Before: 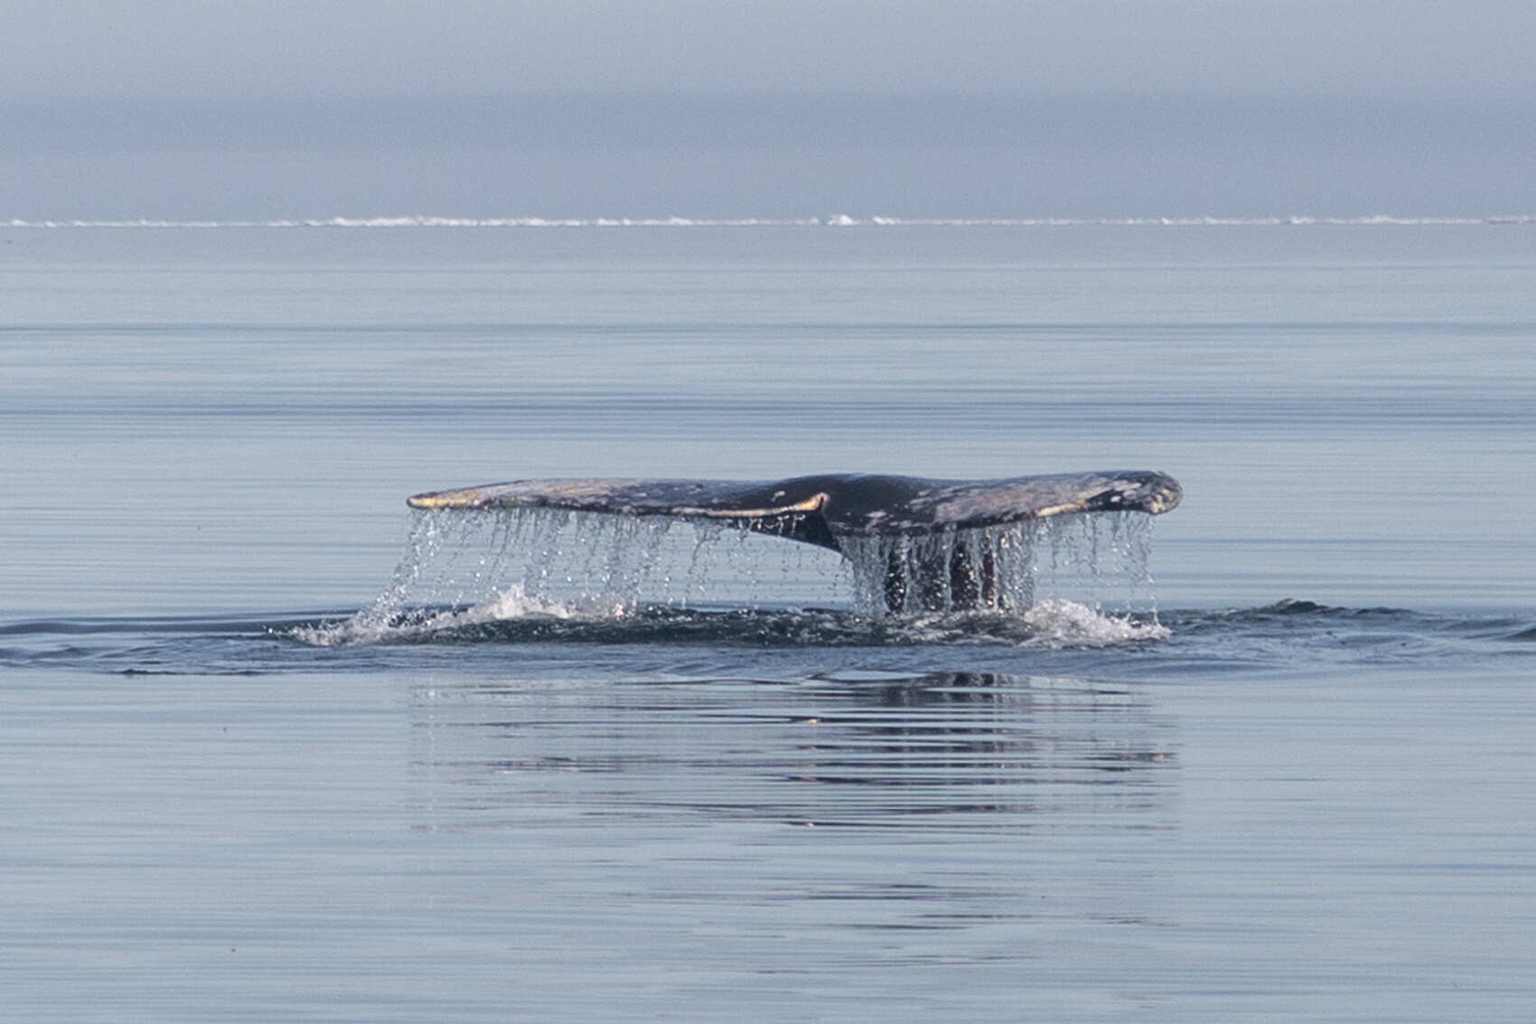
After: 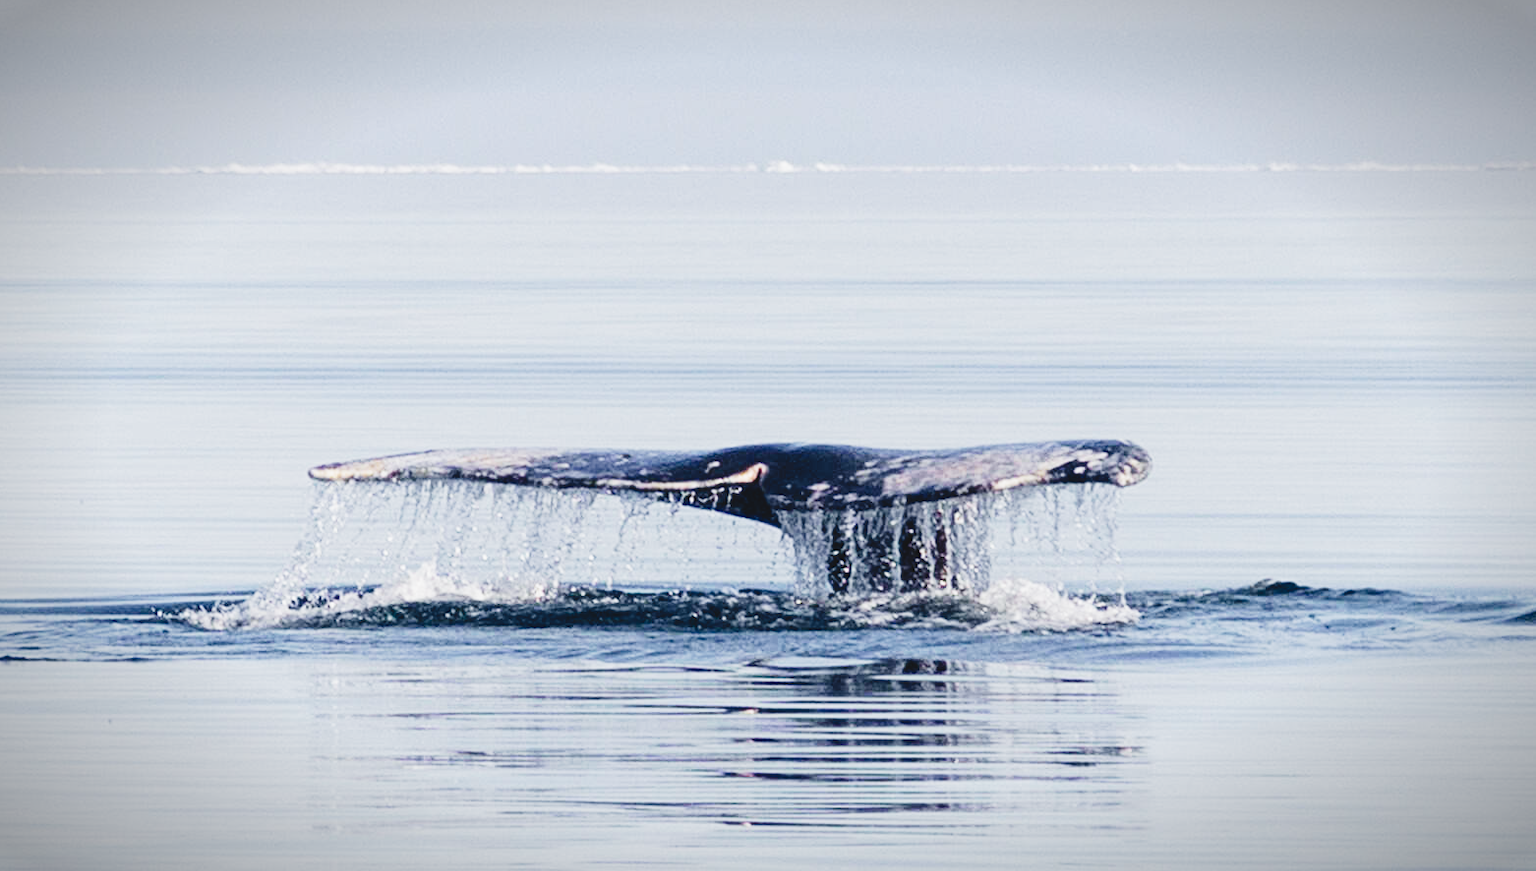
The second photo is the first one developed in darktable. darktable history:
crop: left 8.11%, top 6.547%, bottom 15.228%
vignetting: fall-off start 86.23%, brightness -0.574, saturation -0.001, automatic ratio true
tone curve: curves: ch0 [(0, 0) (0.003, 0.068) (0.011, 0.068) (0.025, 0.068) (0.044, 0.068) (0.069, 0.072) (0.1, 0.072) (0.136, 0.077) (0.177, 0.095) (0.224, 0.126) (0.277, 0.2) (0.335, 0.3) (0.399, 0.407) (0.468, 0.52) (0.543, 0.624) (0.623, 0.721) (0.709, 0.811) (0.801, 0.88) (0.898, 0.942) (1, 1)], preserve colors none
filmic rgb: black relative exposure -16 EV, white relative exposure 2.94 EV, hardness 10, add noise in highlights 0.001, preserve chrominance no, color science v3 (2019), use custom middle-gray values true, iterations of high-quality reconstruction 10, contrast in highlights soft
contrast brightness saturation: contrast 0.197, brightness 0.141, saturation 0.146
tone equalizer: smoothing 1
